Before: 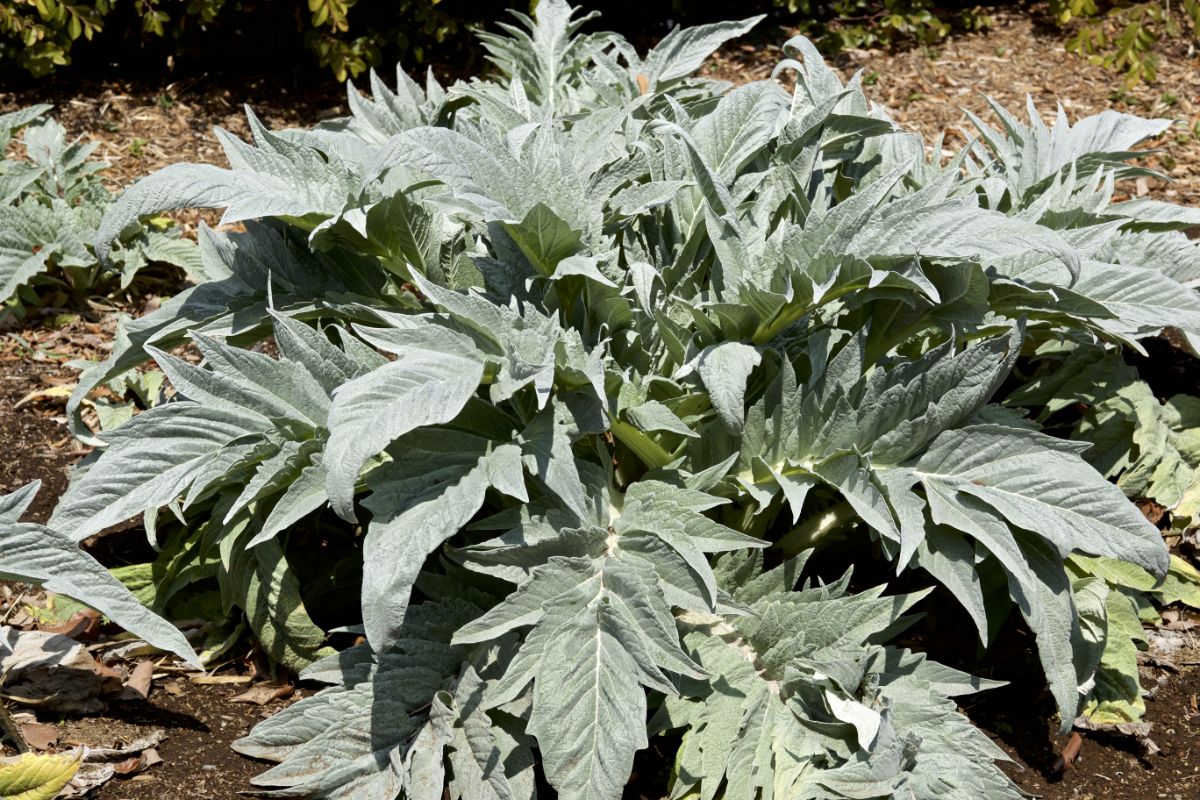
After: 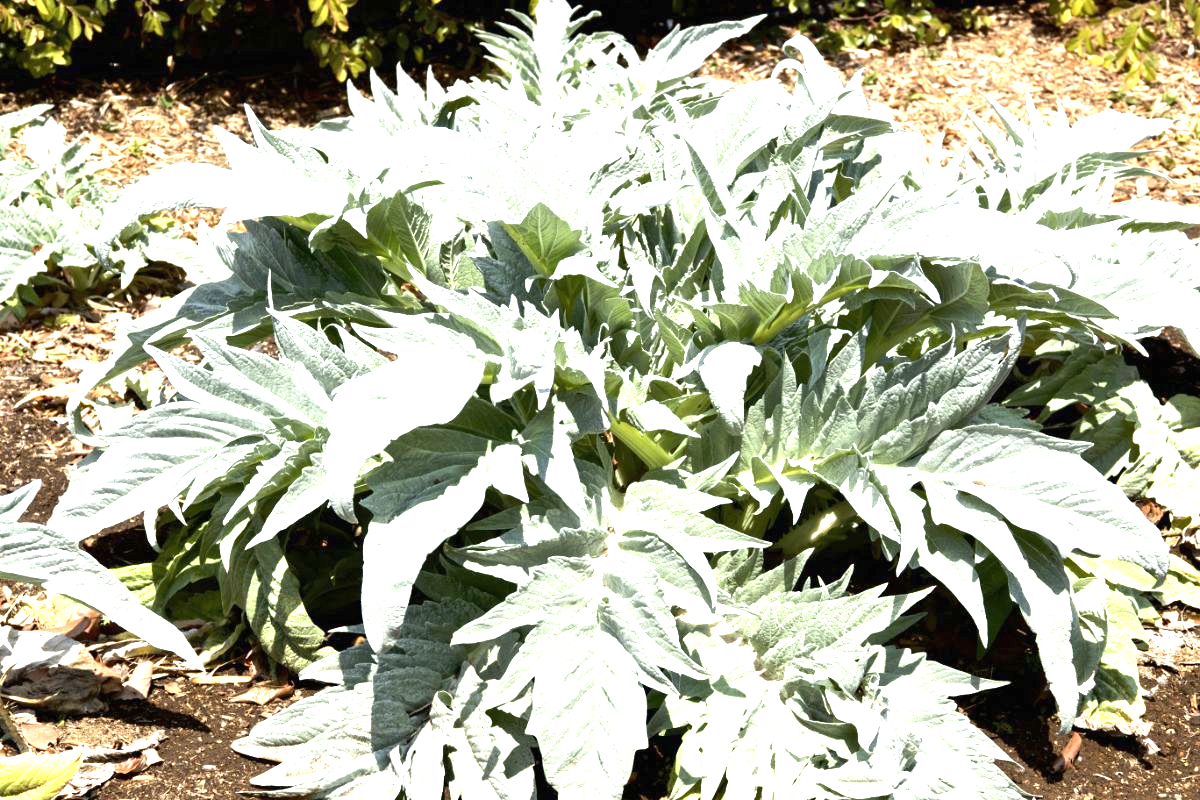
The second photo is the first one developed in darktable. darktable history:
exposure: black level correction 0, exposure 1.68 EV, compensate highlight preservation false
